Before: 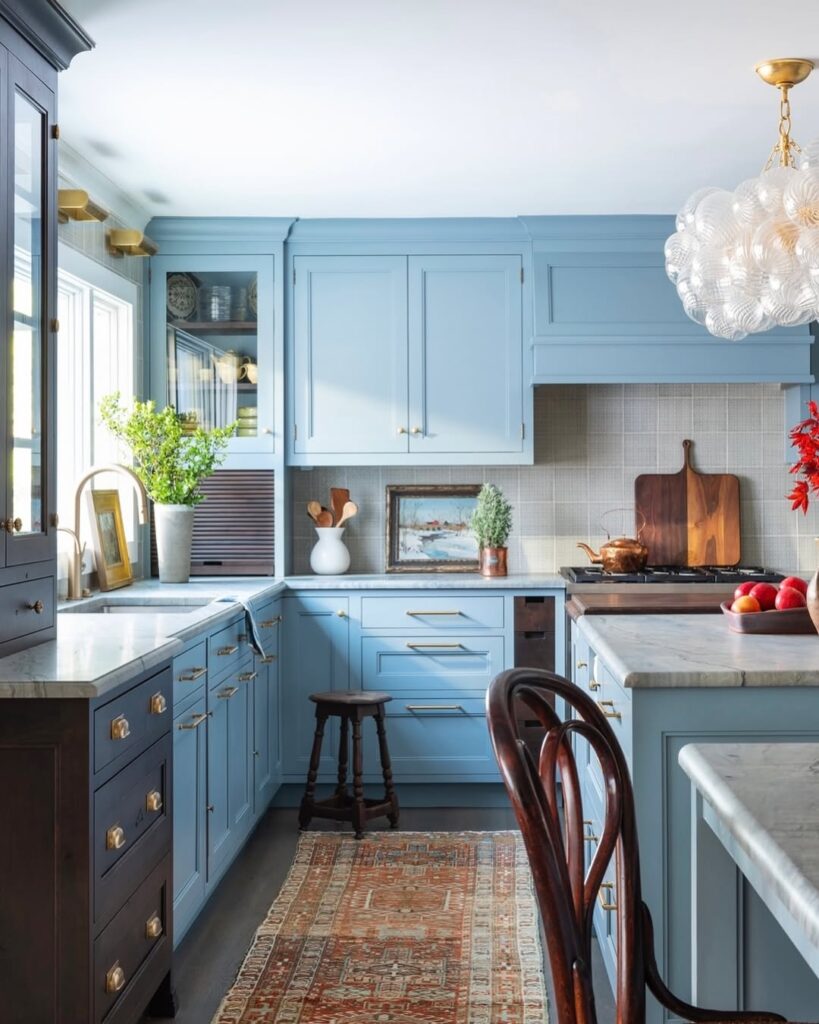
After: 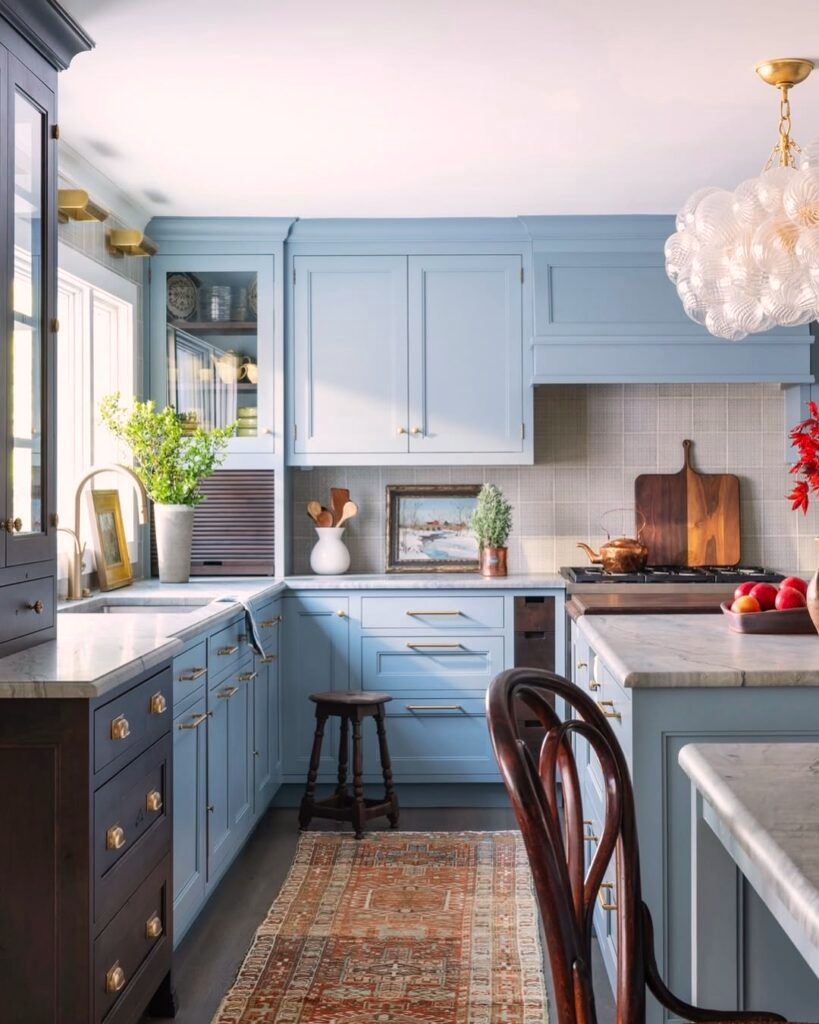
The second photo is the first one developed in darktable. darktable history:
color correction: highlights a* 7.06, highlights b* 4.37
